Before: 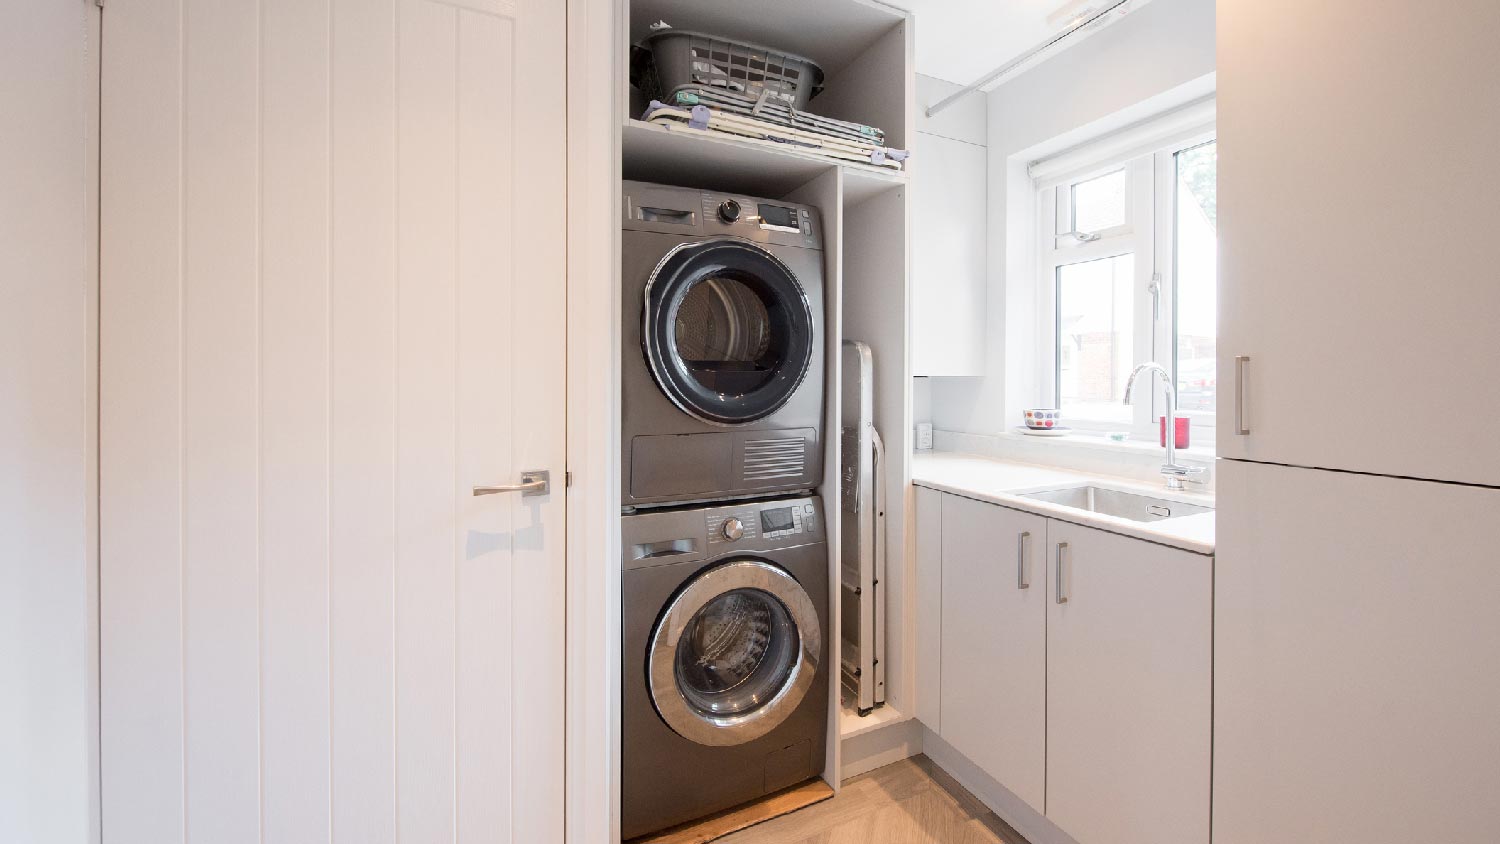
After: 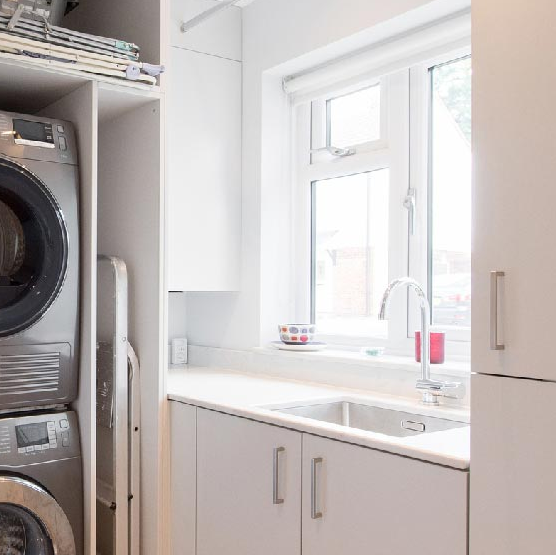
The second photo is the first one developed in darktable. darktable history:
crop and rotate: left 49.685%, top 10.13%, right 13.183%, bottom 24.038%
